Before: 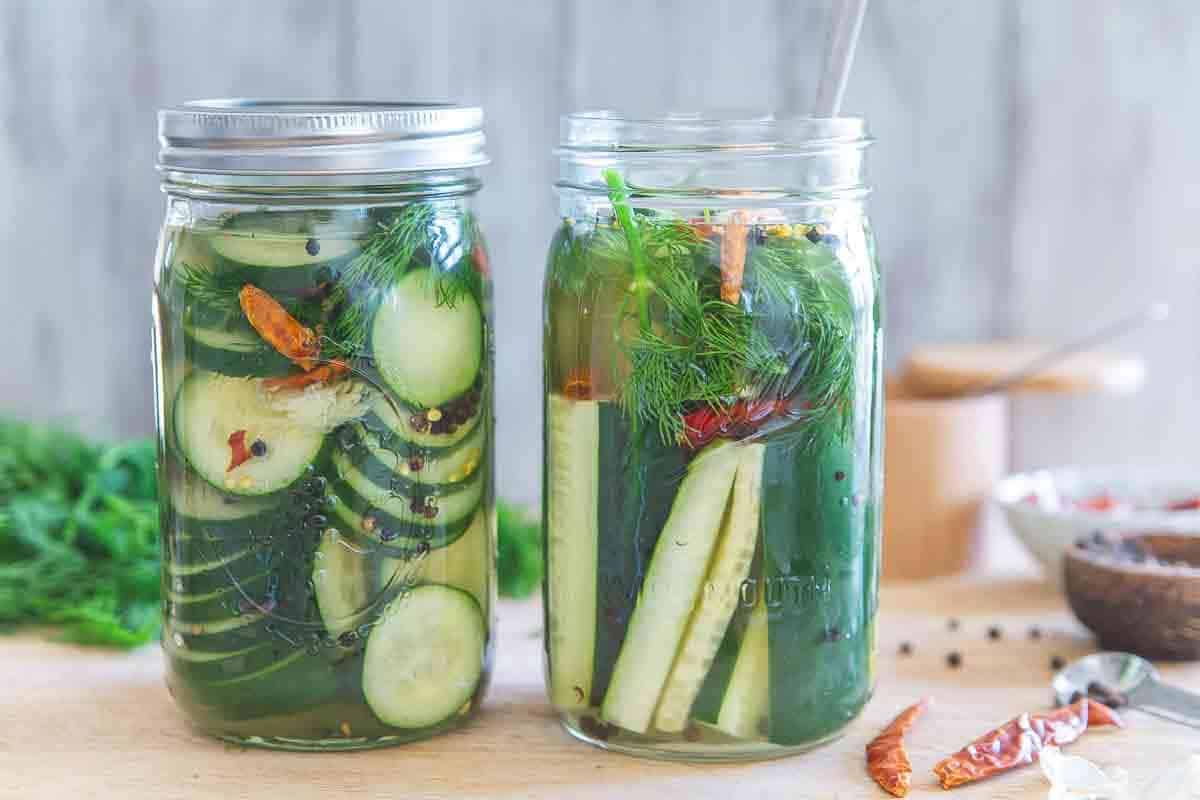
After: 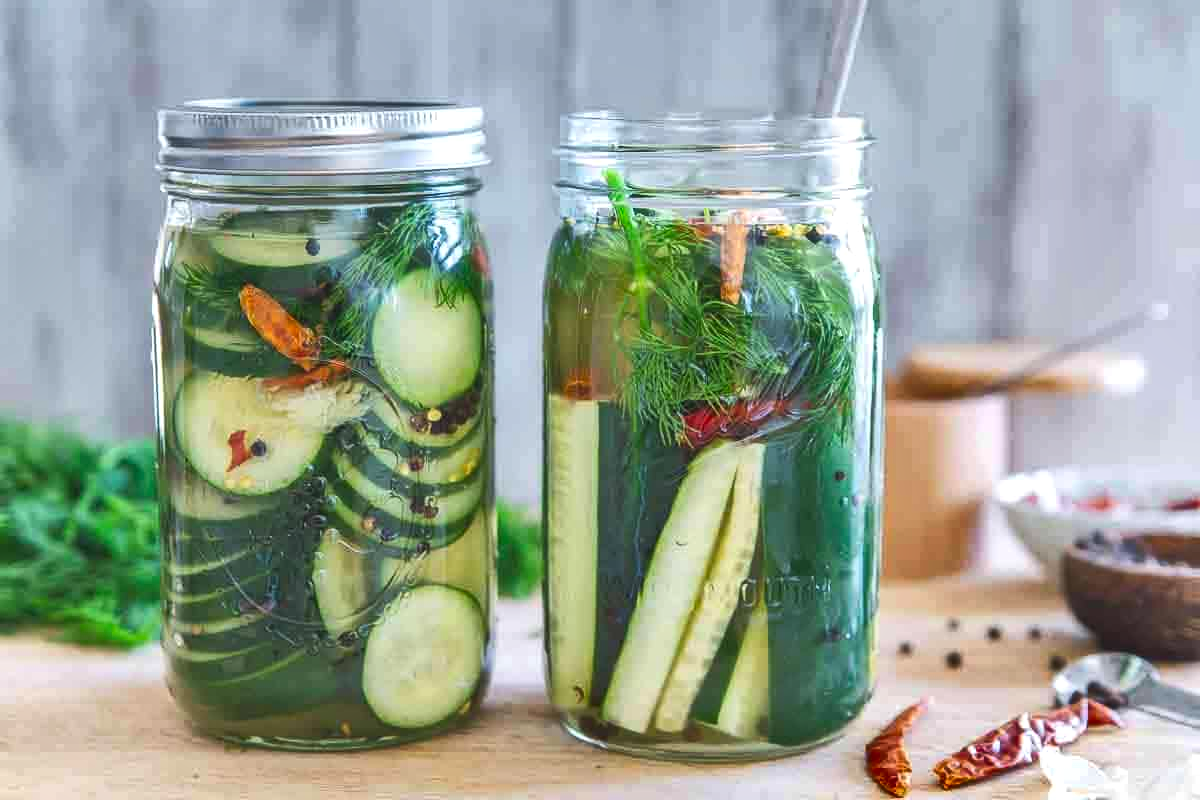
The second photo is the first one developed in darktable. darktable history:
contrast brightness saturation: contrast 0.104, brightness 0.027, saturation 0.087
shadows and highlights: shadows 59.71, highlights -60.15, soften with gaussian
levels: levels [0.031, 0.5, 0.969]
